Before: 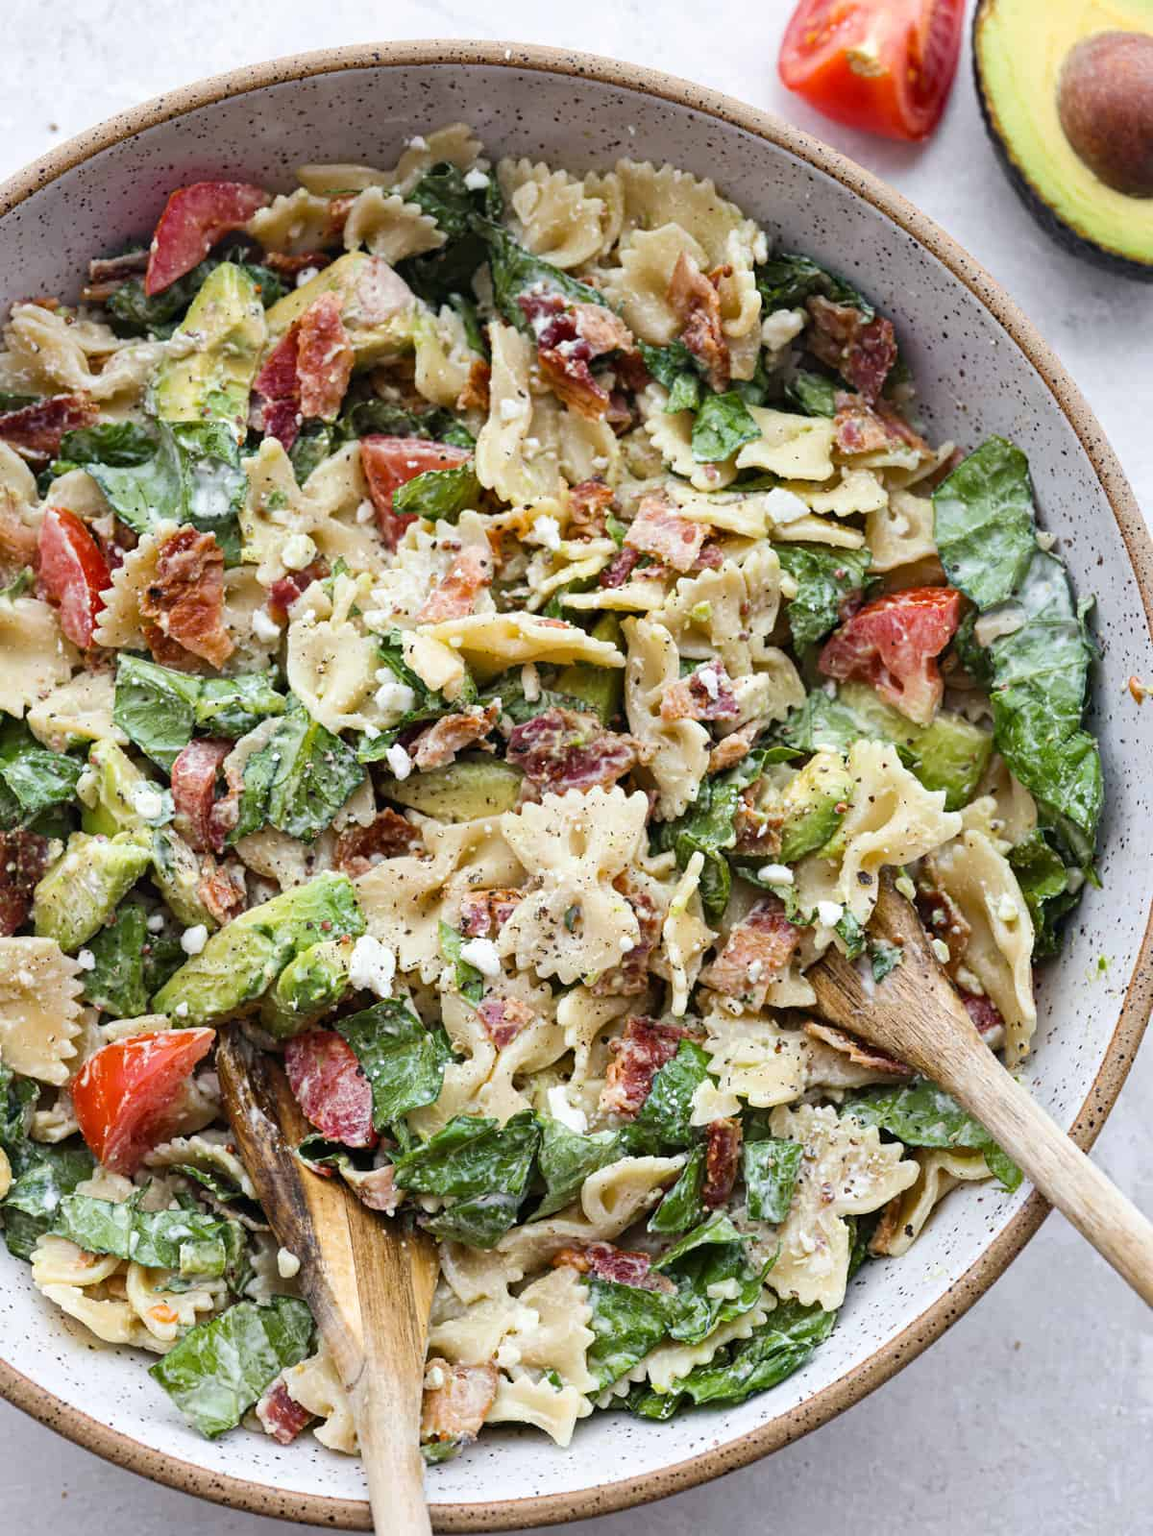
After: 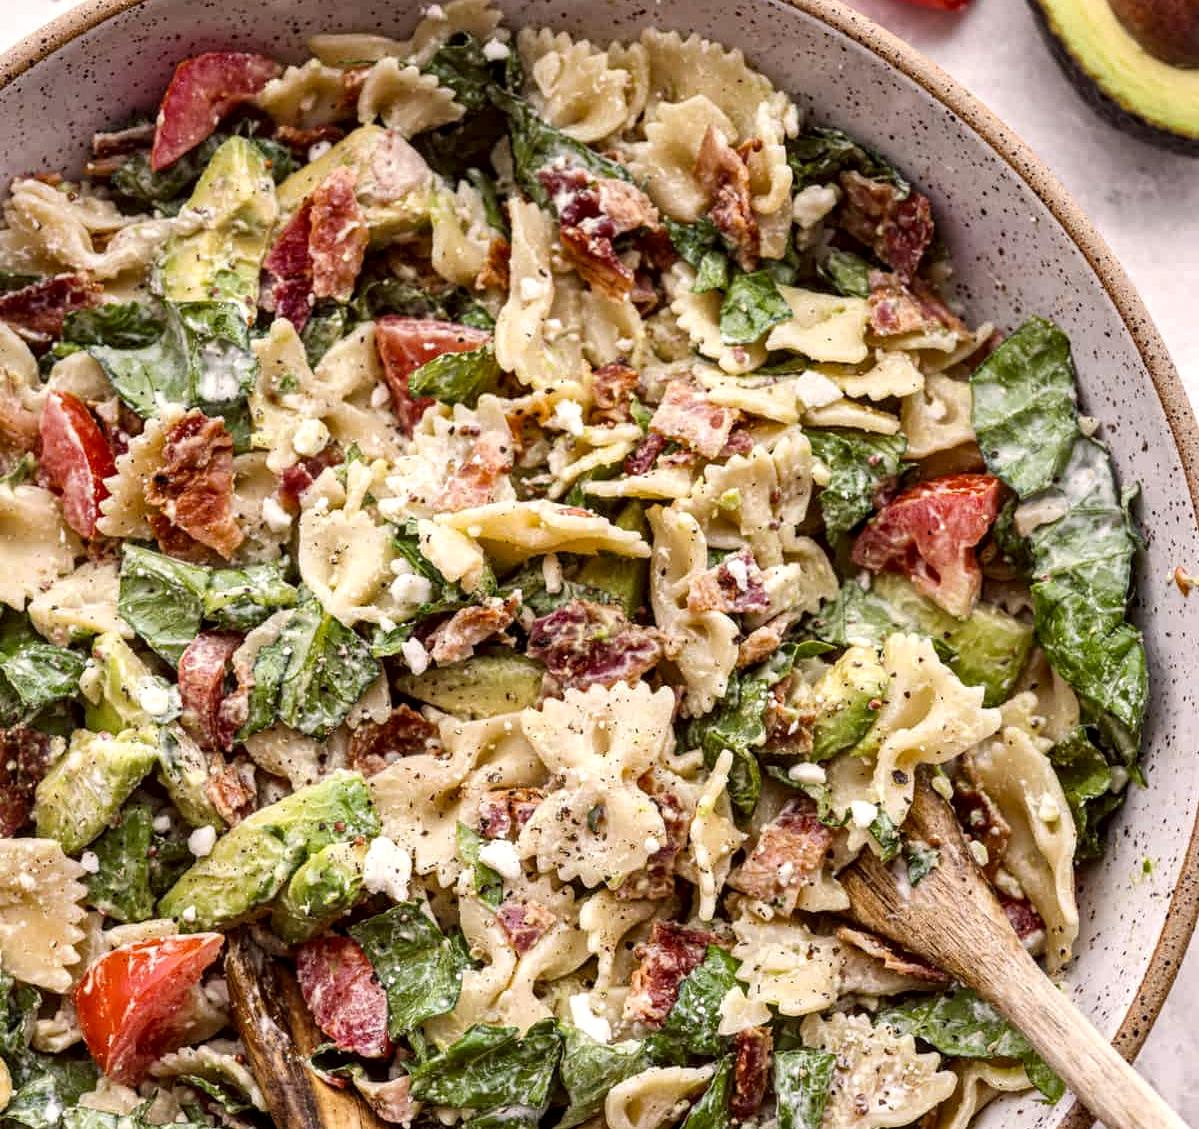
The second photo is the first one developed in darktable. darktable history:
crop and rotate: top 8.639%, bottom 20.722%
color correction: highlights a* 6.57, highlights b* 8.07, shadows a* 6.55, shadows b* 6.98, saturation 0.902
local contrast: detail 142%
shadows and highlights: shadows 36.24, highlights -28.04, soften with gaussian
